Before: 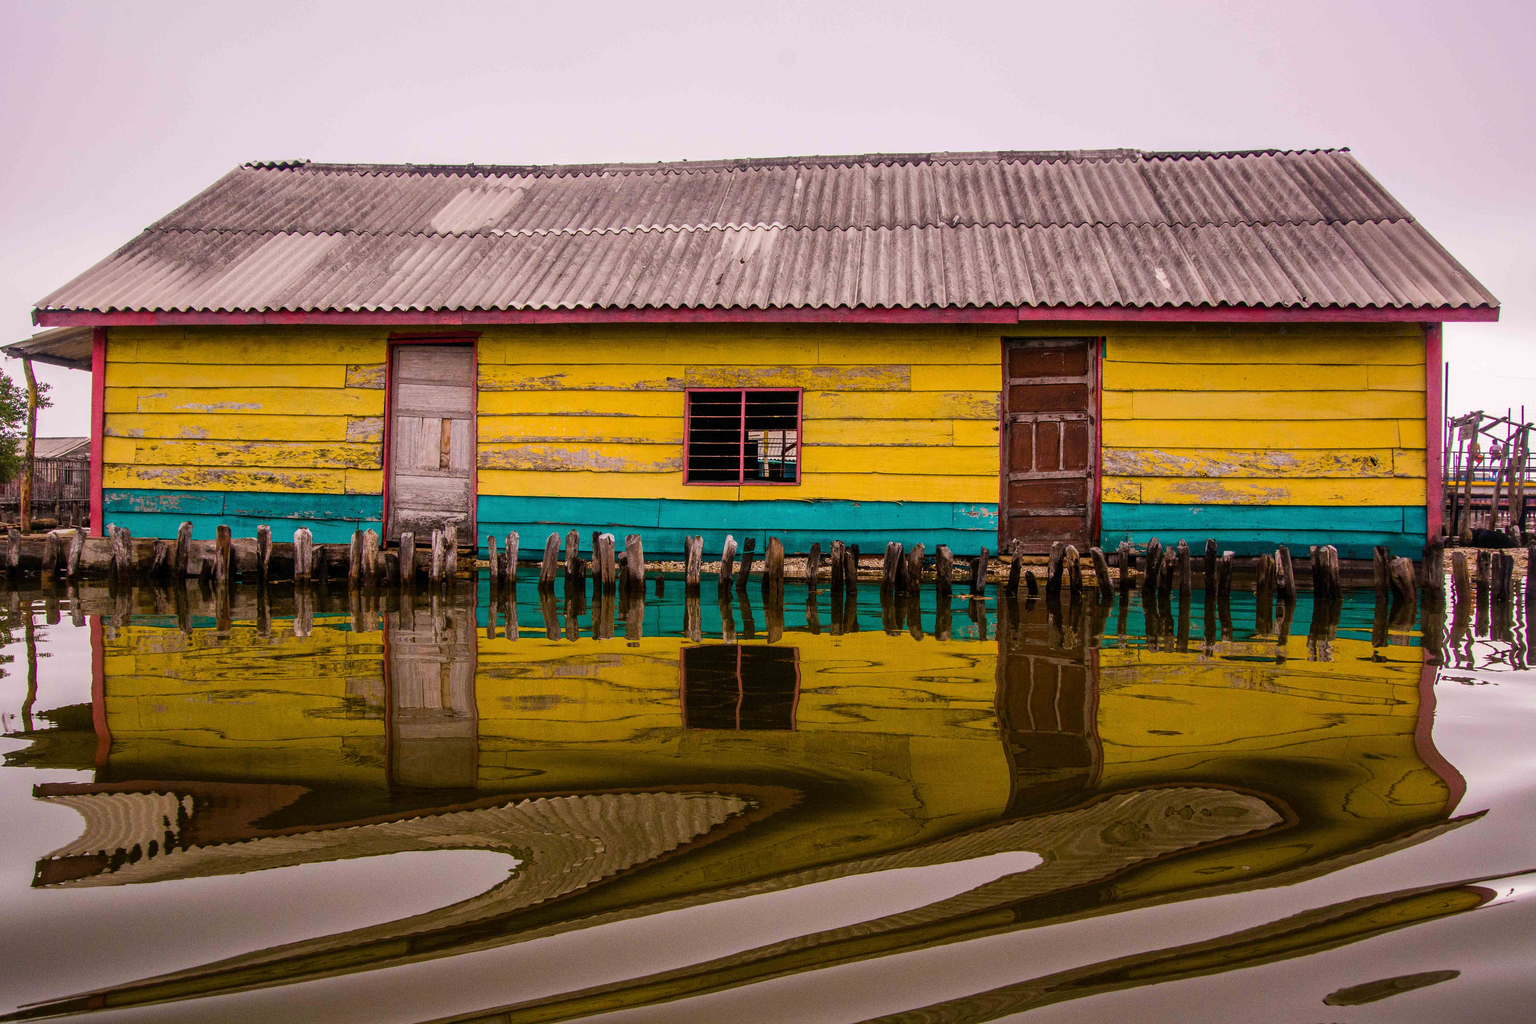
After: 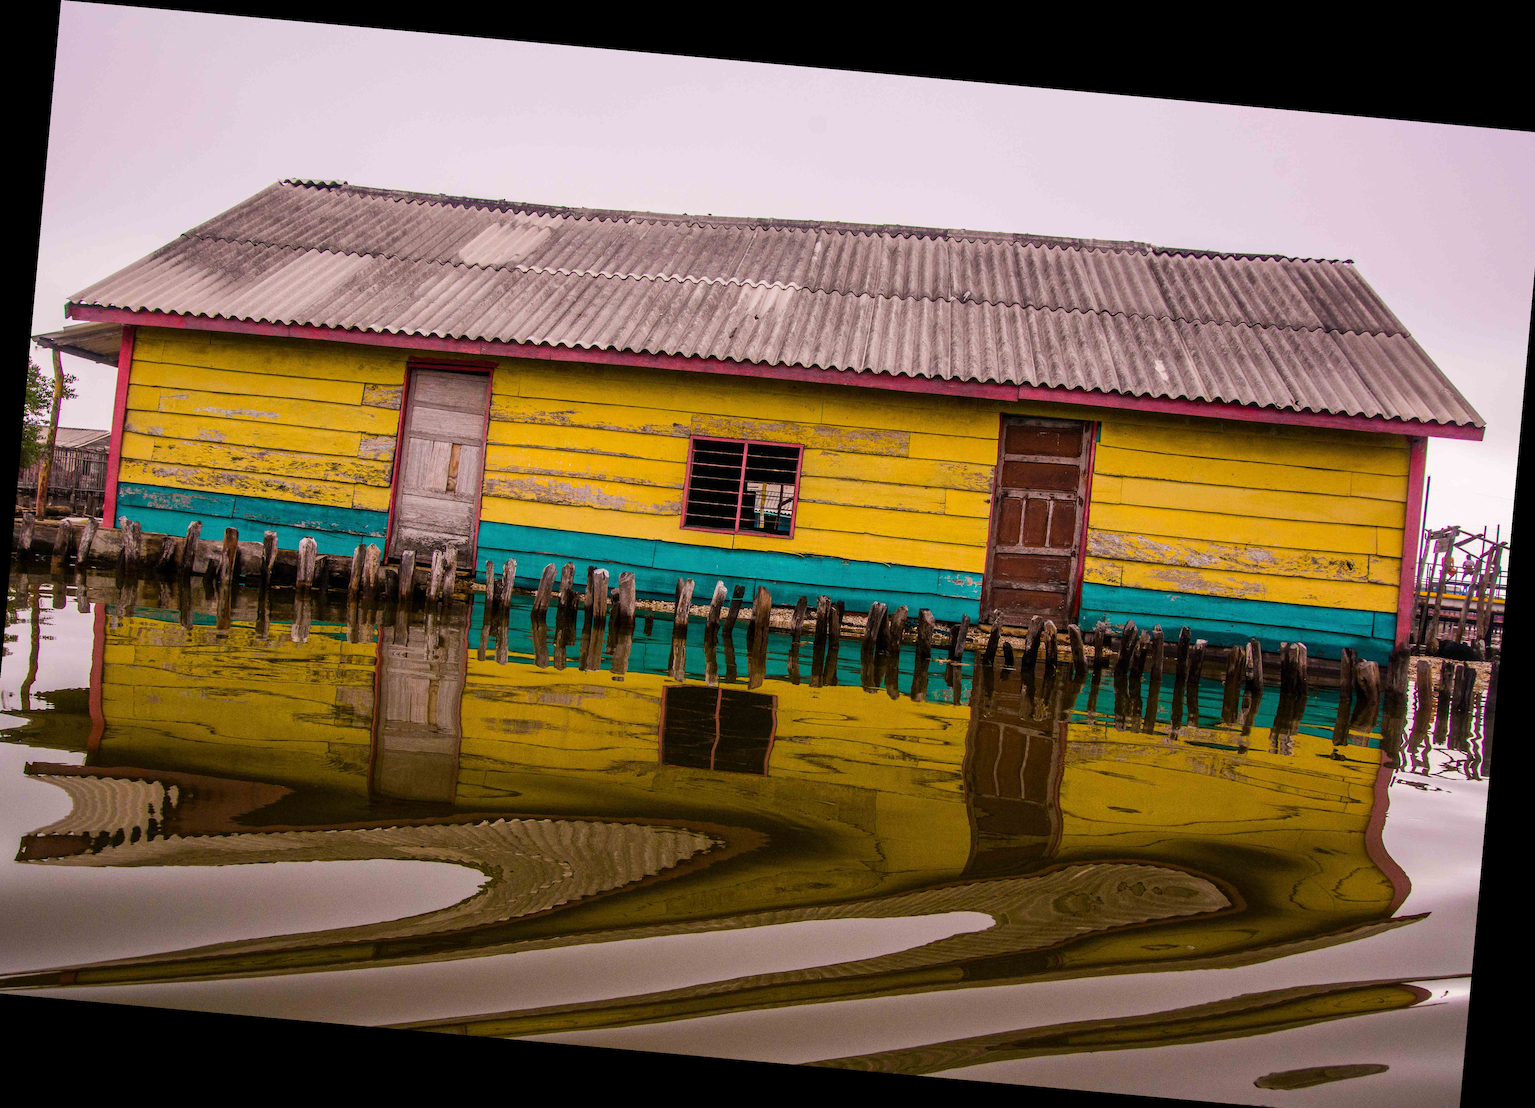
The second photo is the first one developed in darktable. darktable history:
rotate and perspective: rotation 5.12°, automatic cropping off
crop and rotate: left 1.774%, right 0.633%, bottom 1.28%
